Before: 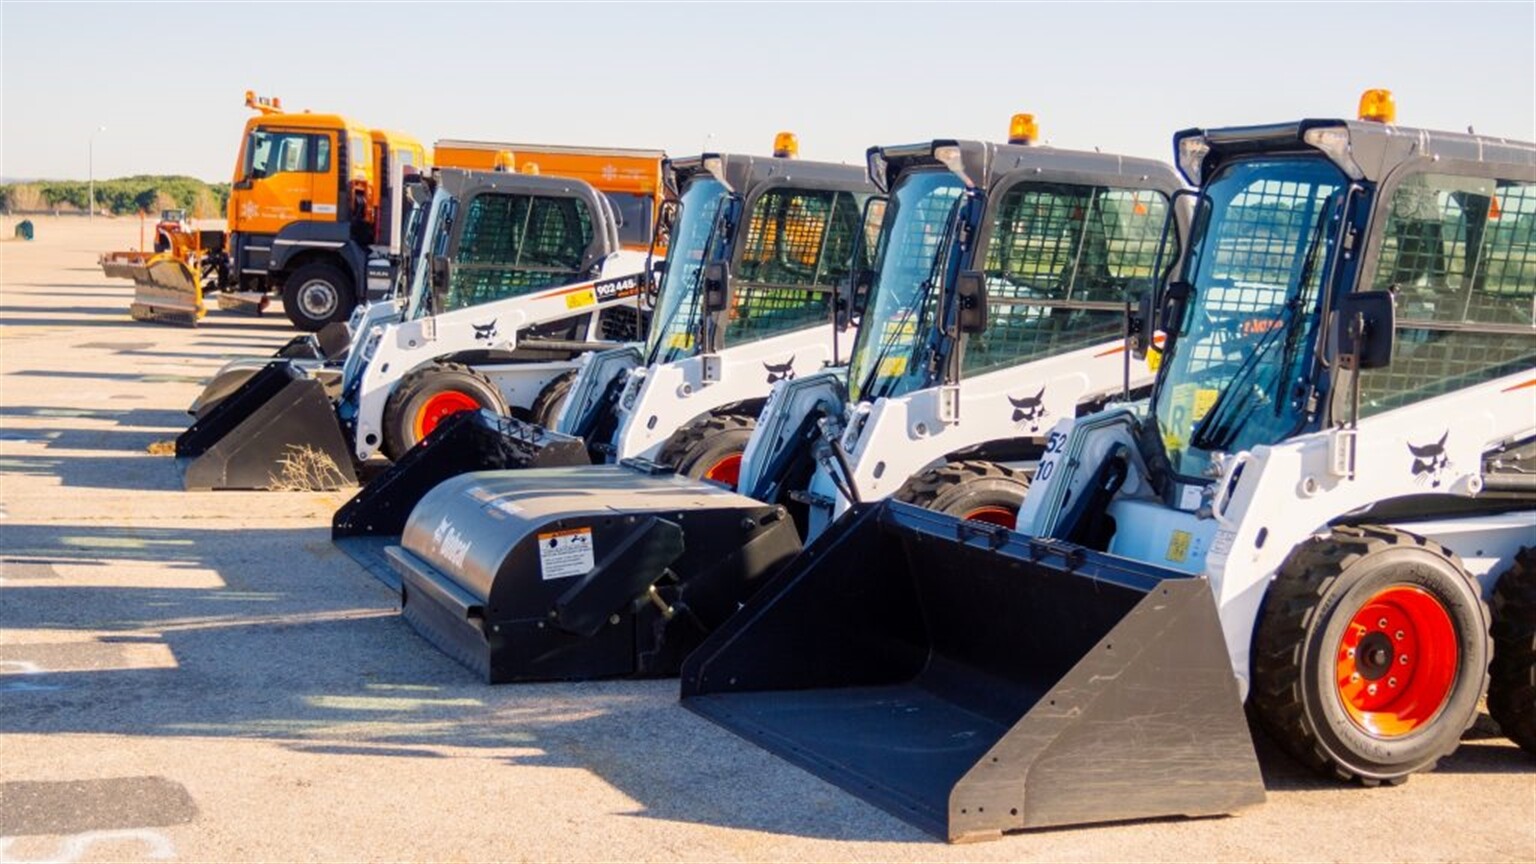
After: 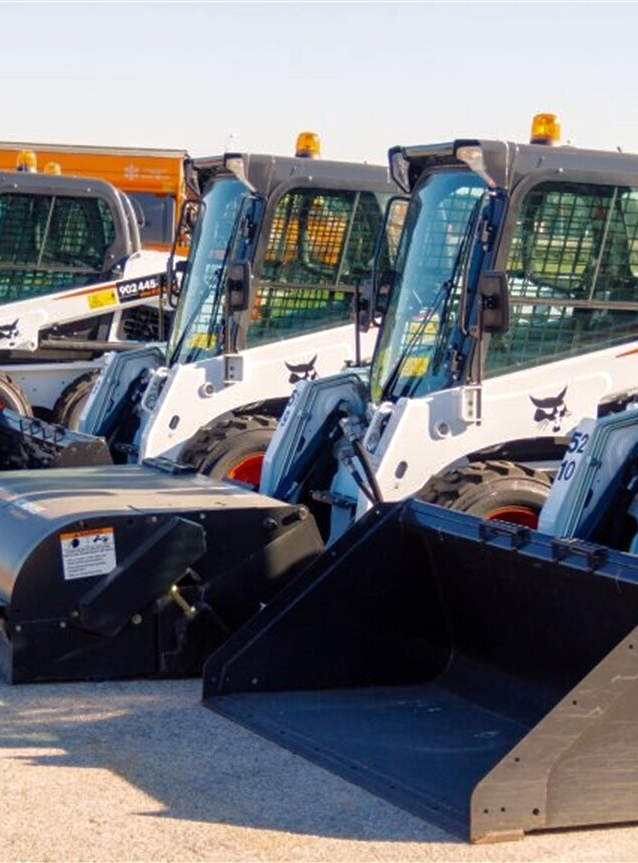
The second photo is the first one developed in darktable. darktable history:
tone equalizer: -8 EV 0 EV, -7 EV 0.002 EV, -6 EV -0.002 EV, -5 EV -0.004 EV, -4 EV -0.056 EV, -3 EV -0.207 EV, -2 EV -0.246 EV, -1 EV 0.108 EV, +0 EV 0.282 EV, edges refinement/feathering 500, mask exposure compensation -1.57 EV, preserve details no
crop: left 31.156%, right 27.298%
